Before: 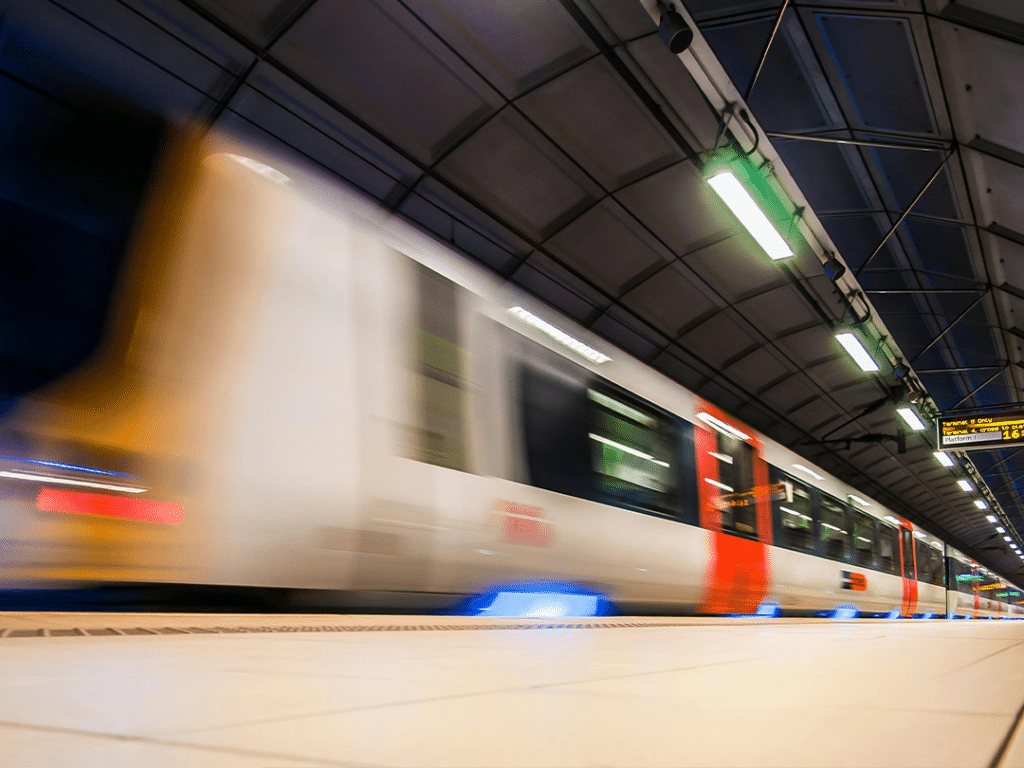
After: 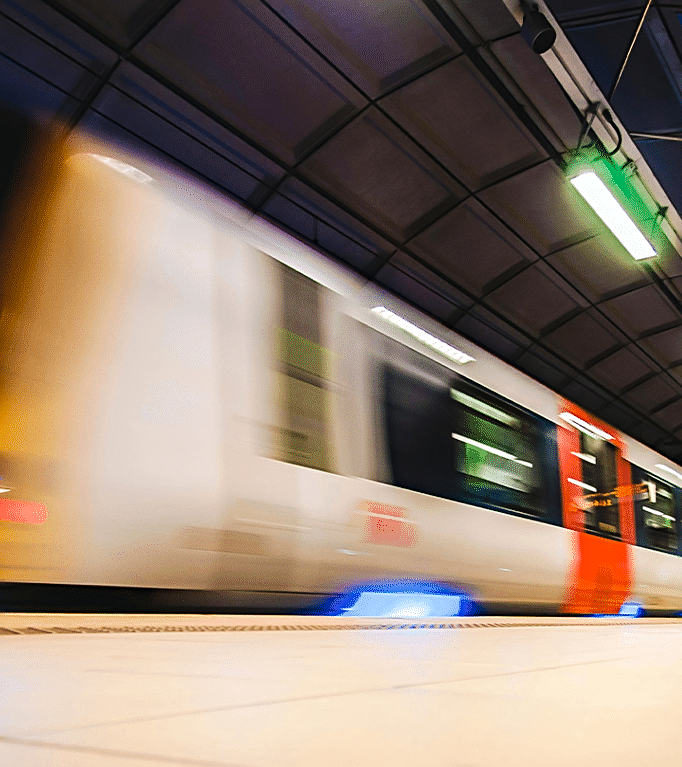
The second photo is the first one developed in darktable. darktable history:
tone curve: curves: ch0 [(0.003, 0) (0.066, 0.031) (0.163, 0.112) (0.264, 0.238) (0.395, 0.408) (0.517, 0.56) (0.684, 0.734) (0.791, 0.814) (1, 1)]; ch1 [(0, 0) (0.164, 0.115) (0.337, 0.332) (0.39, 0.398) (0.464, 0.461) (0.501, 0.5) (0.507, 0.5) (0.534, 0.532) (0.577, 0.59) (0.652, 0.681) (0.733, 0.749) (0.811, 0.796) (1, 1)]; ch2 [(0, 0) (0.337, 0.382) (0.464, 0.476) (0.501, 0.5) (0.527, 0.54) (0.551, 0.565) (0.6, 0.59) (0.687, 0.675) (1, 1)], preserve colors none
haze removal: compatibility mode true, adaptive false
exposure: black level correction -0.008, exposure 0.066 EV, compensate exposure bias true, compensate highlight preservation false
sharpen: on, module defaults
velvia: on, module defaults
crop and rotate: left 13.45%, right 19.942%
